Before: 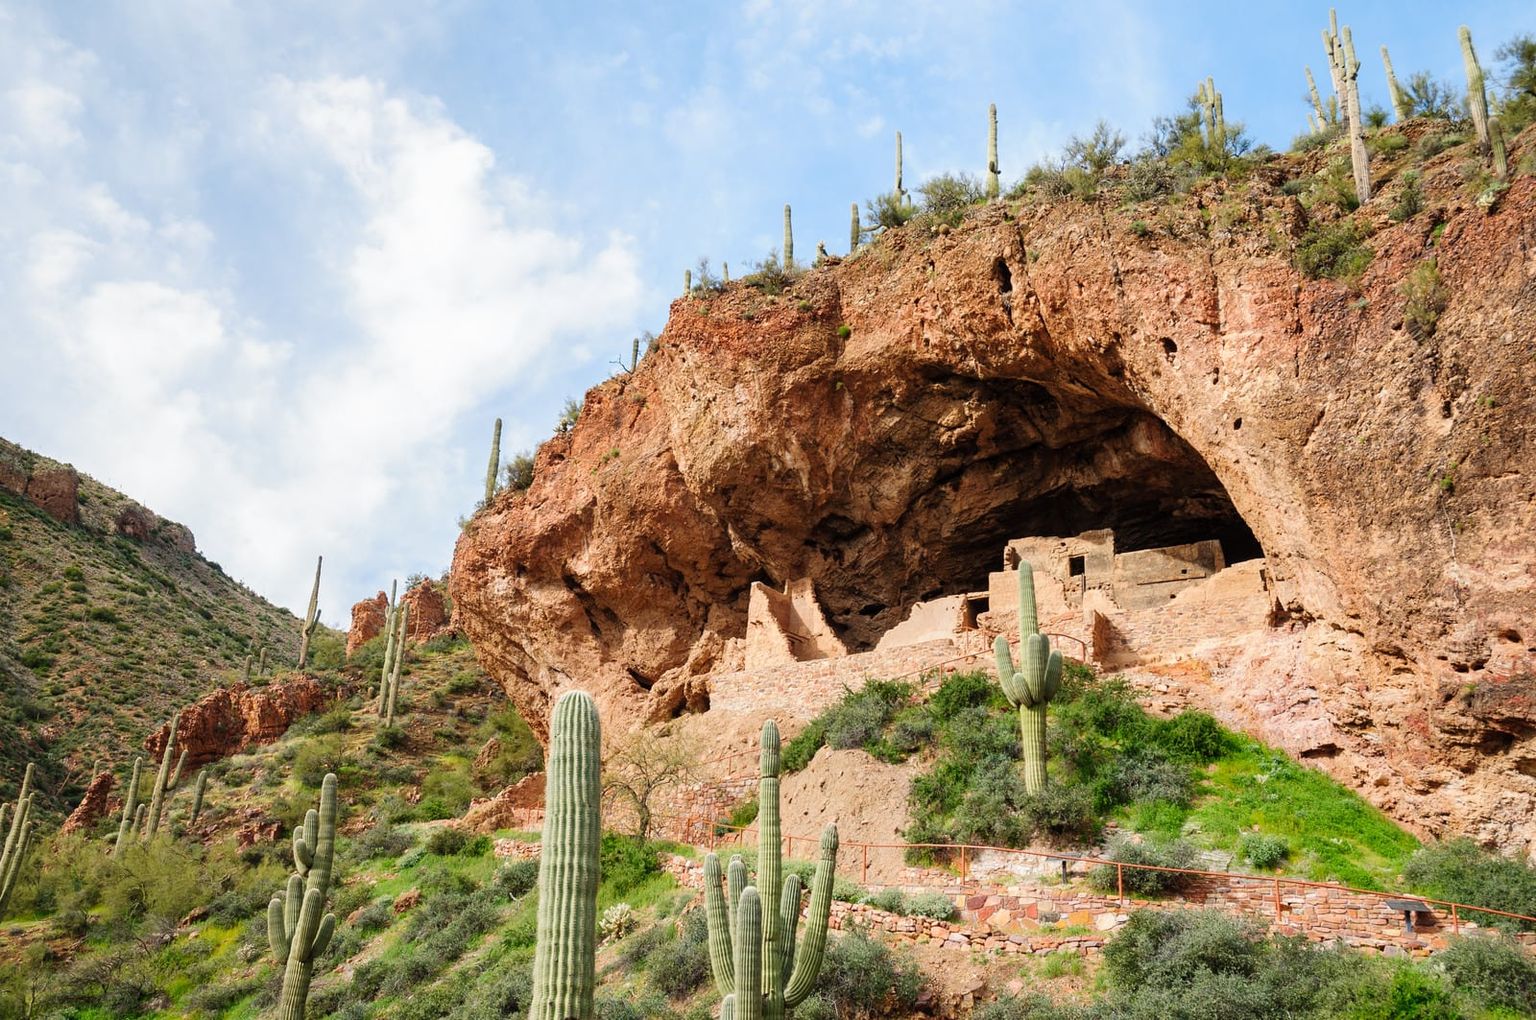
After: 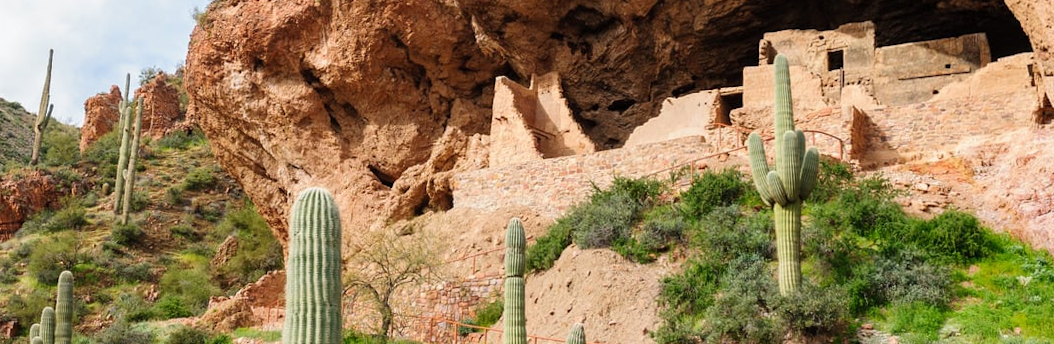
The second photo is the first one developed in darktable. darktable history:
crop: left 18.091%, top 51.13%, right 17.525%, bottom 16.85%
rotate and perspective: lens shift (vertical) 0.048, lens shift (horizontal) -0.024, automatic cropping off
